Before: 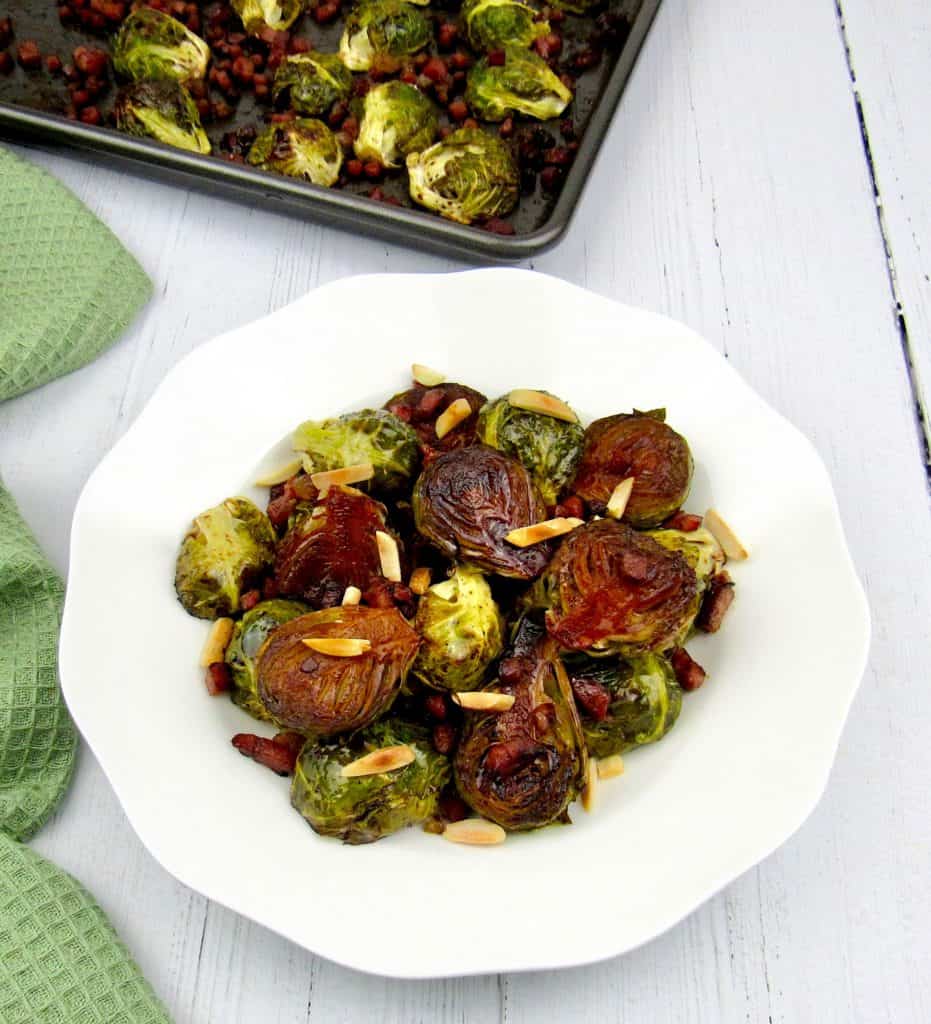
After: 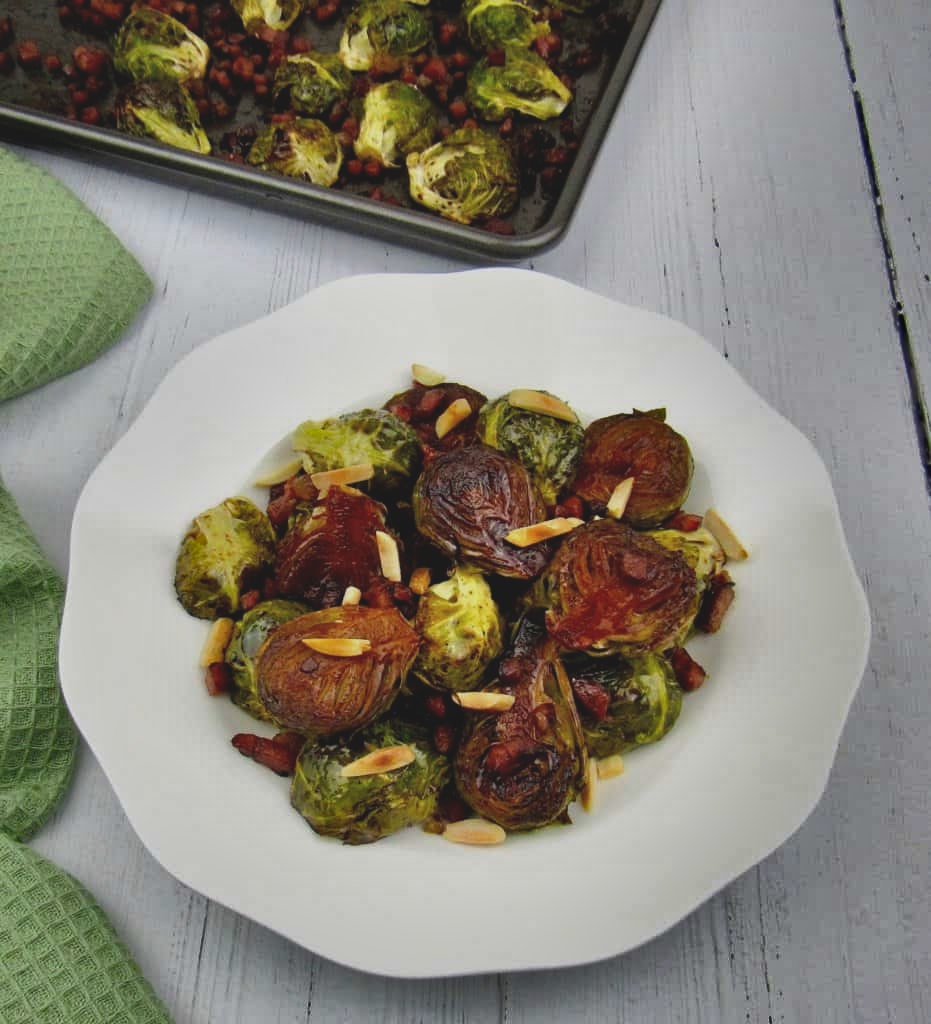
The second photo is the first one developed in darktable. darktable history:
exposure: black level correction -0.015, exposure -0.501 EV, compensate highlight preservation false
shadows and highlights: shadows 20.9, highlights -81.88, soften with gaussian
